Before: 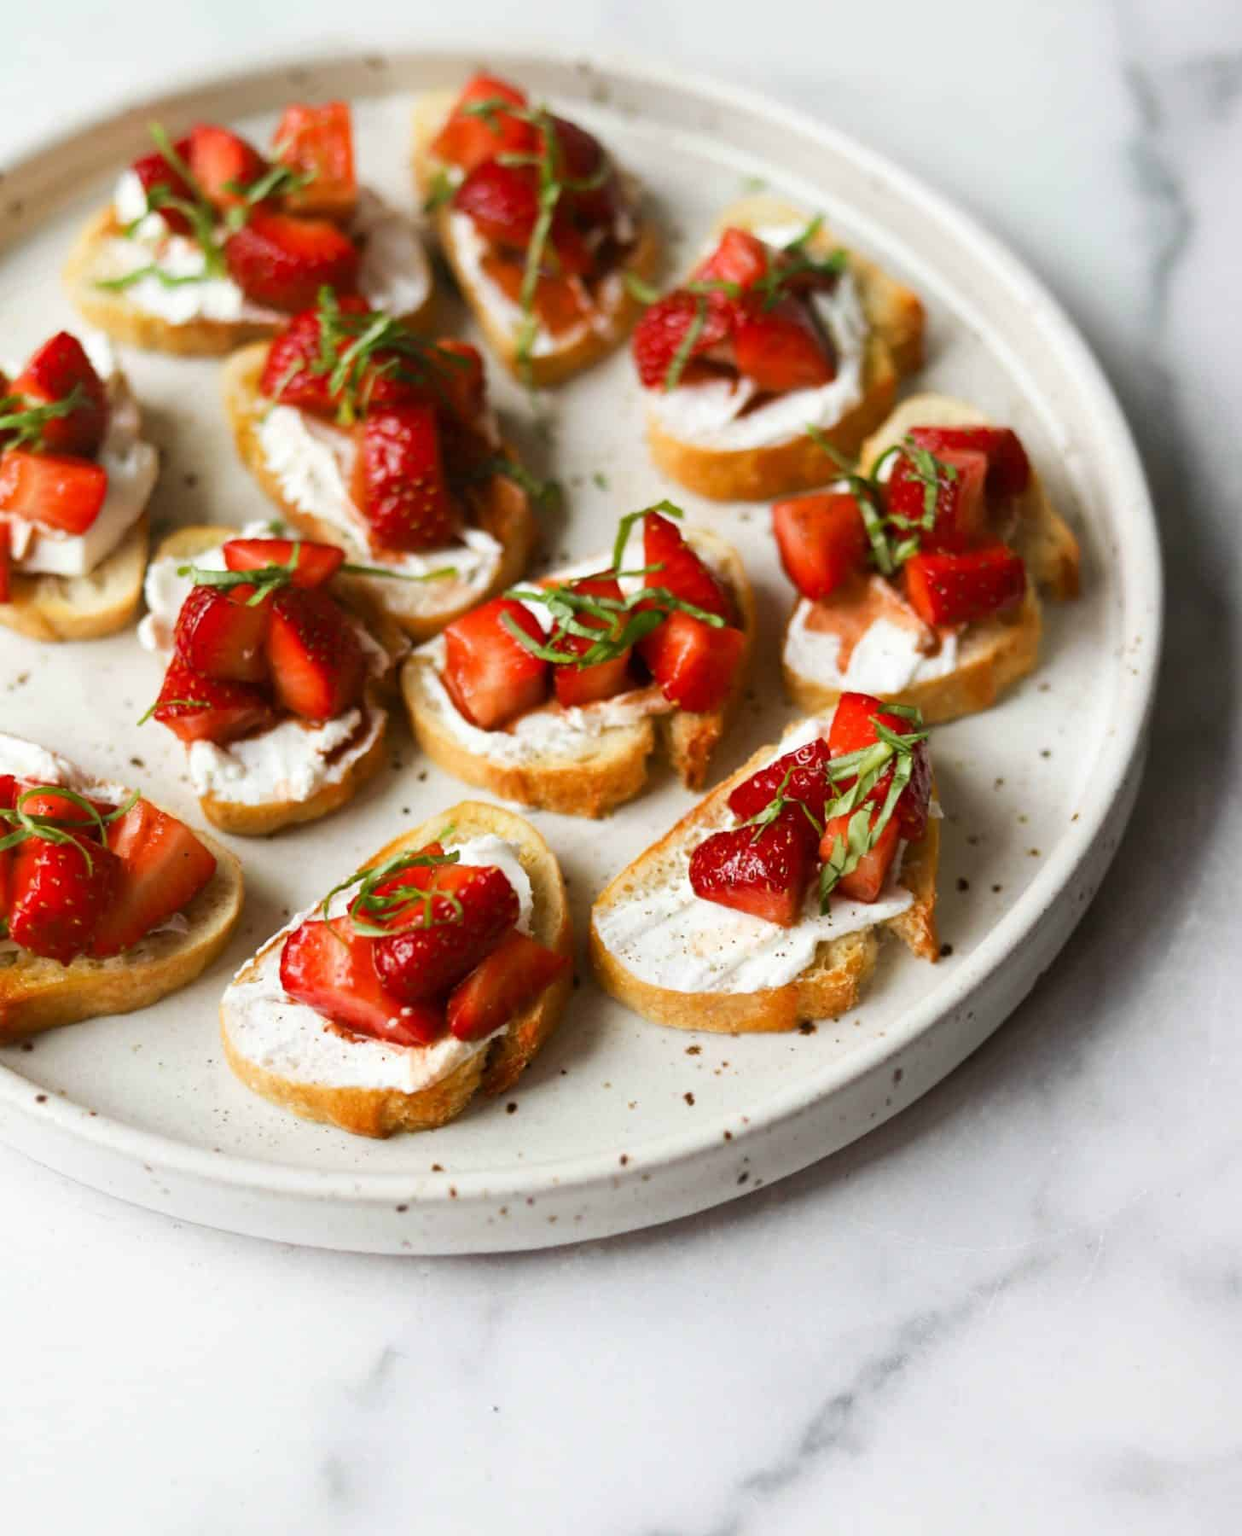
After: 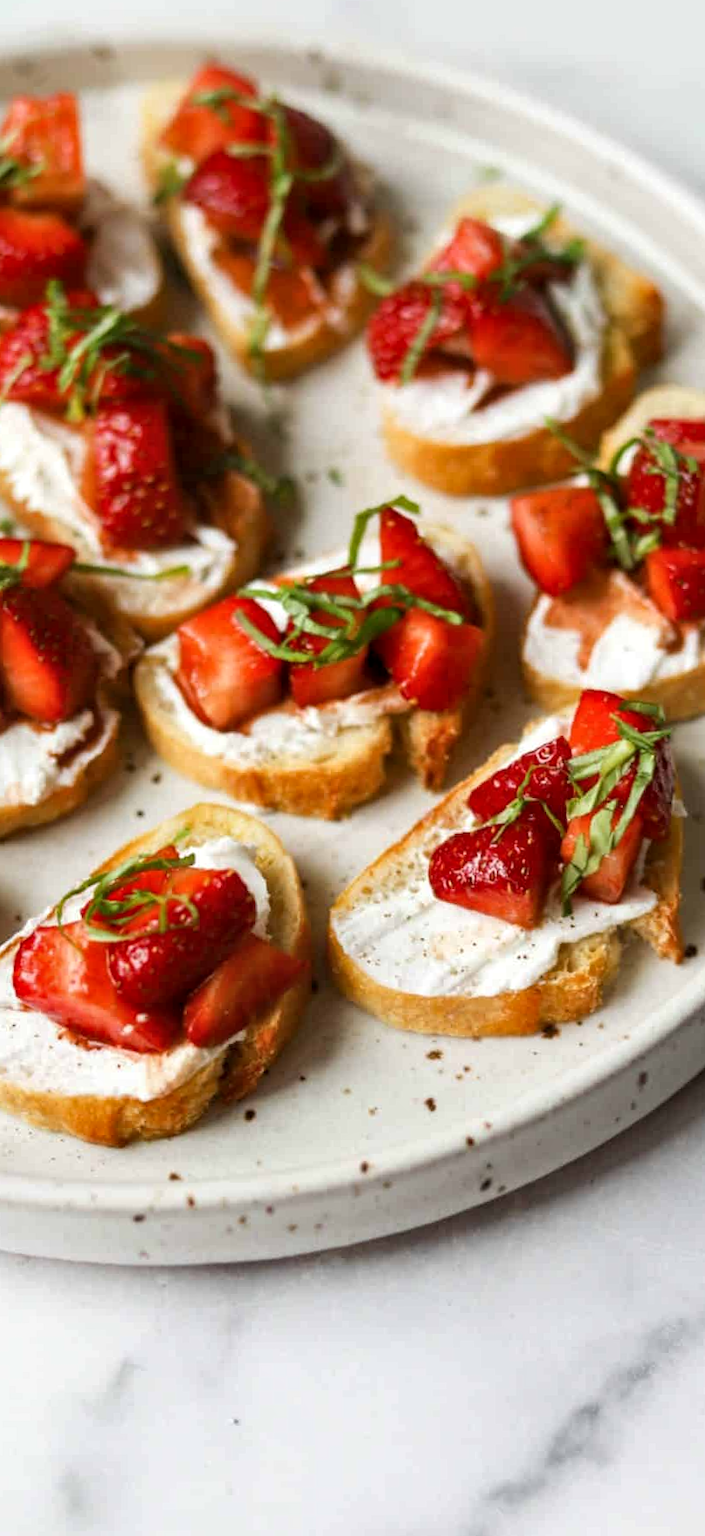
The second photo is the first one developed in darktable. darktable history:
crop: left 21.496%, right 22.254%
rotate and perspective: rotation -0.45°, automatic cropping original format, crop left 0.008, crop right 0.992, crop top 0.012, crop bottom 0.988
local contrast: on, module defaults
